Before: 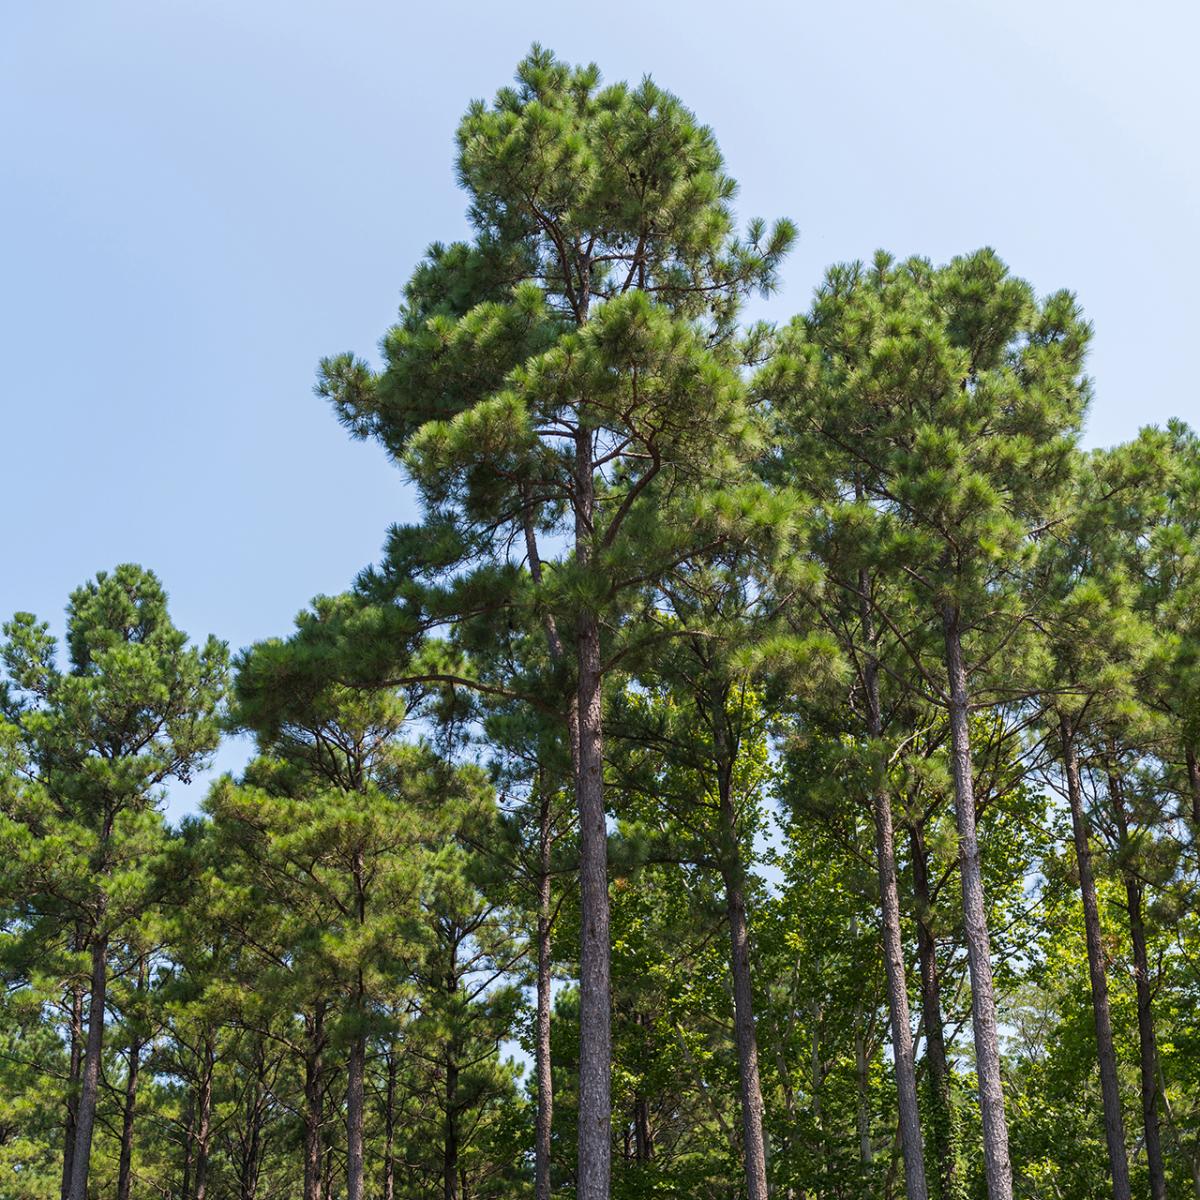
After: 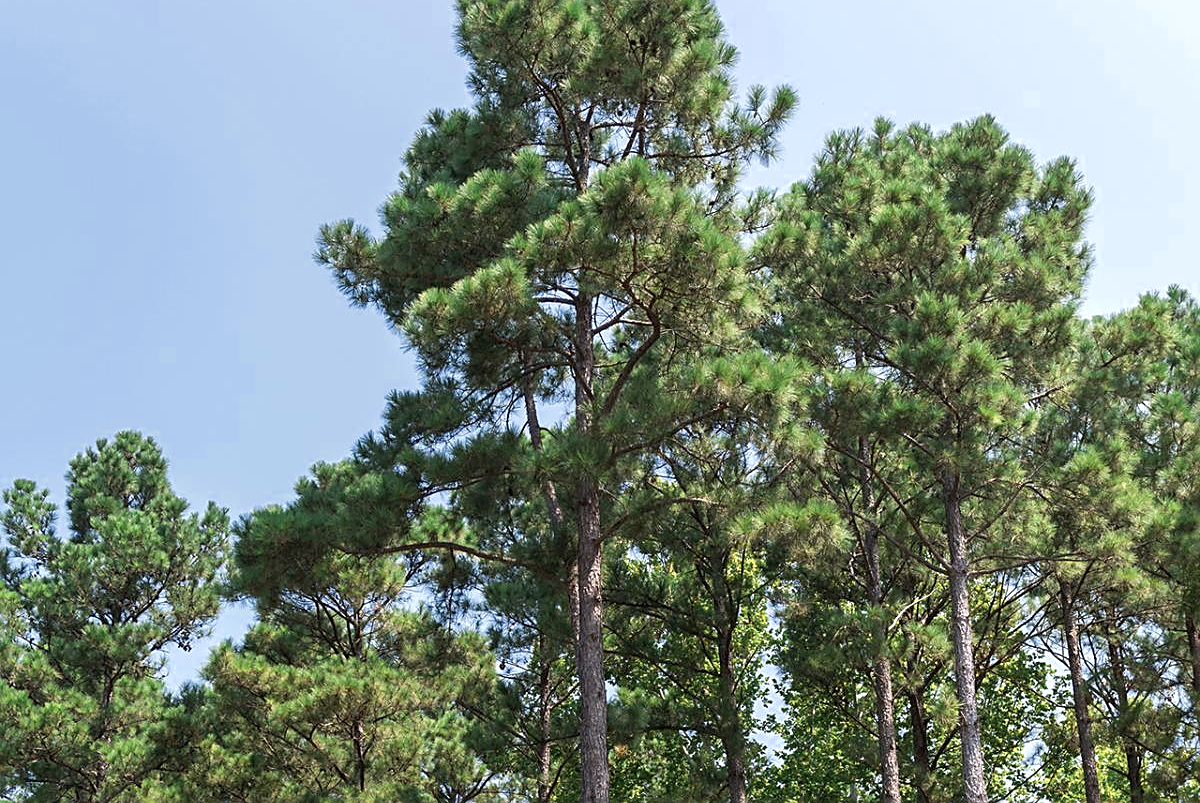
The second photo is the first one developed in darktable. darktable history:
crop: top 11.154%, bottom 21.917%
exposure: black level correction 0.001, exposure 0.499 EV, compensate highlight preservation false
sharpen: on, module defaults
color zones: curves: ch0 [(0, 0.5) (0.125, 0.4) (0.25, 0.5) (0.375, 0.4) (0.5, 0.4) (0.625, 0.35) (0.75, 0.35) (0.875, 0.5)]; ch1 [(0, 0.35) (0.125, 0.45) (0.25, 0.35) (0.375, 0.35) (0.5, 0.35) (0.625, 0.35) (0.75, 0.45) (0.875, 0.35)]; ch2 [(0, 0.6) (0.125, 0.5) (0.25, 0.5) (0.375, 0.6) (0.5, 0.6) (0.625, 0.5) (0.75, 0.5) (0.875, 0.5)]
